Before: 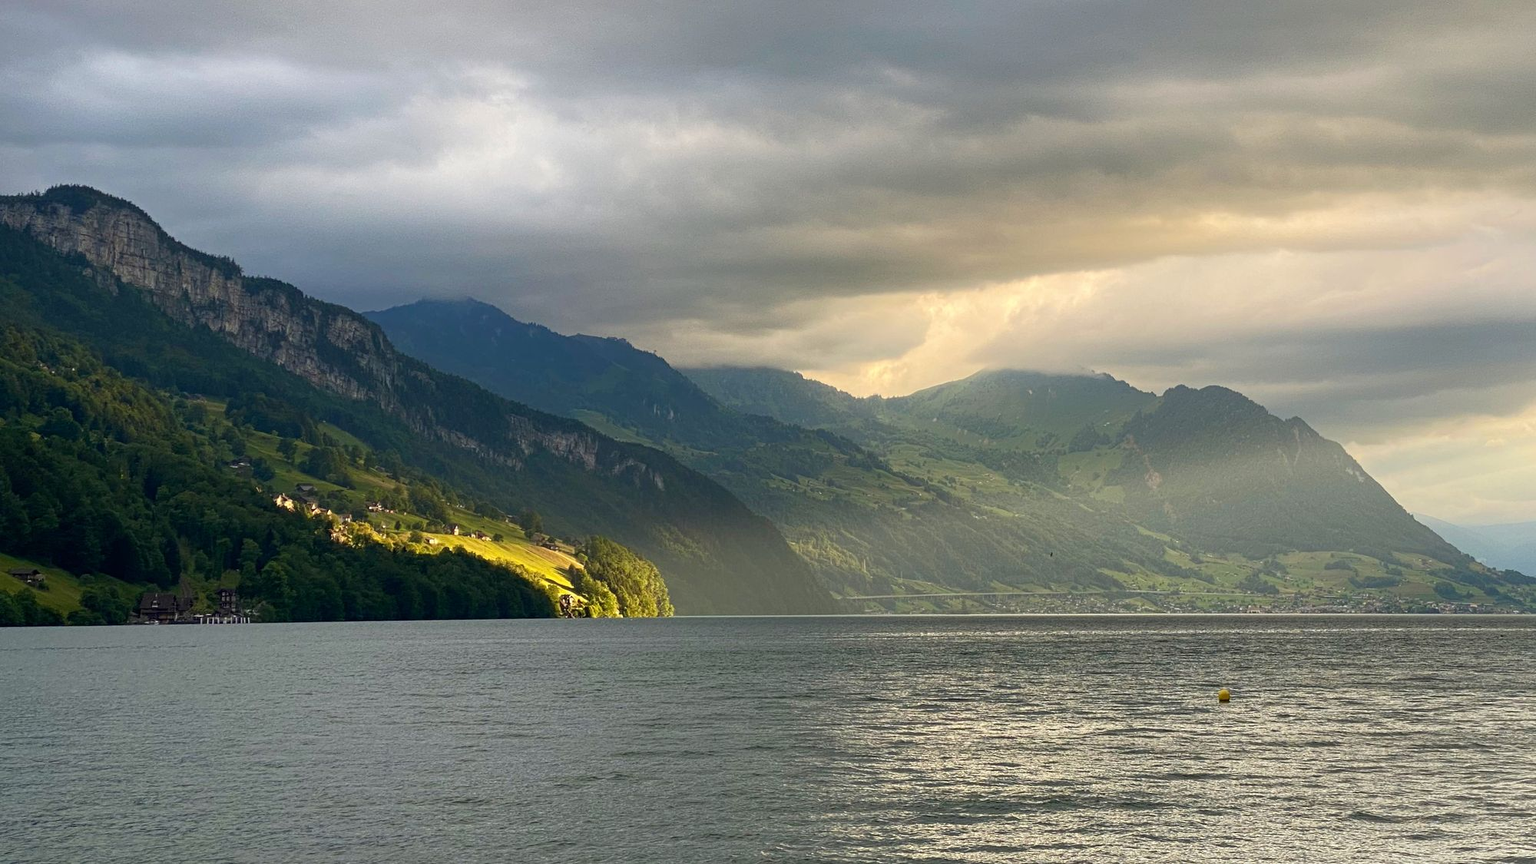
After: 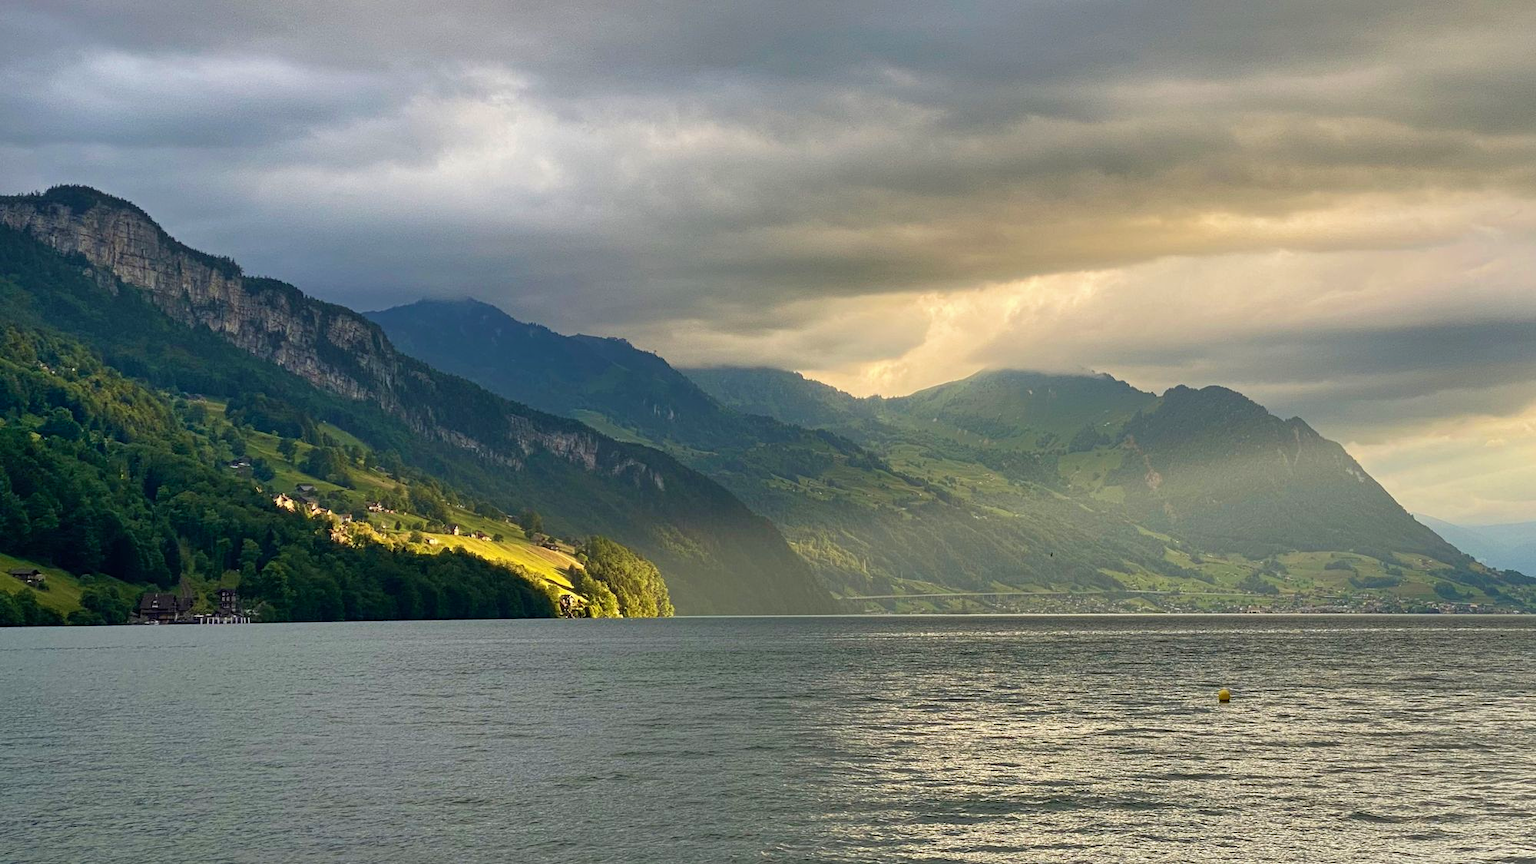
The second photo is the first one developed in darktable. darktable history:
shadows and highlights: low approximation 0.01, soften with gaussian
velvia: strength 17.55%
